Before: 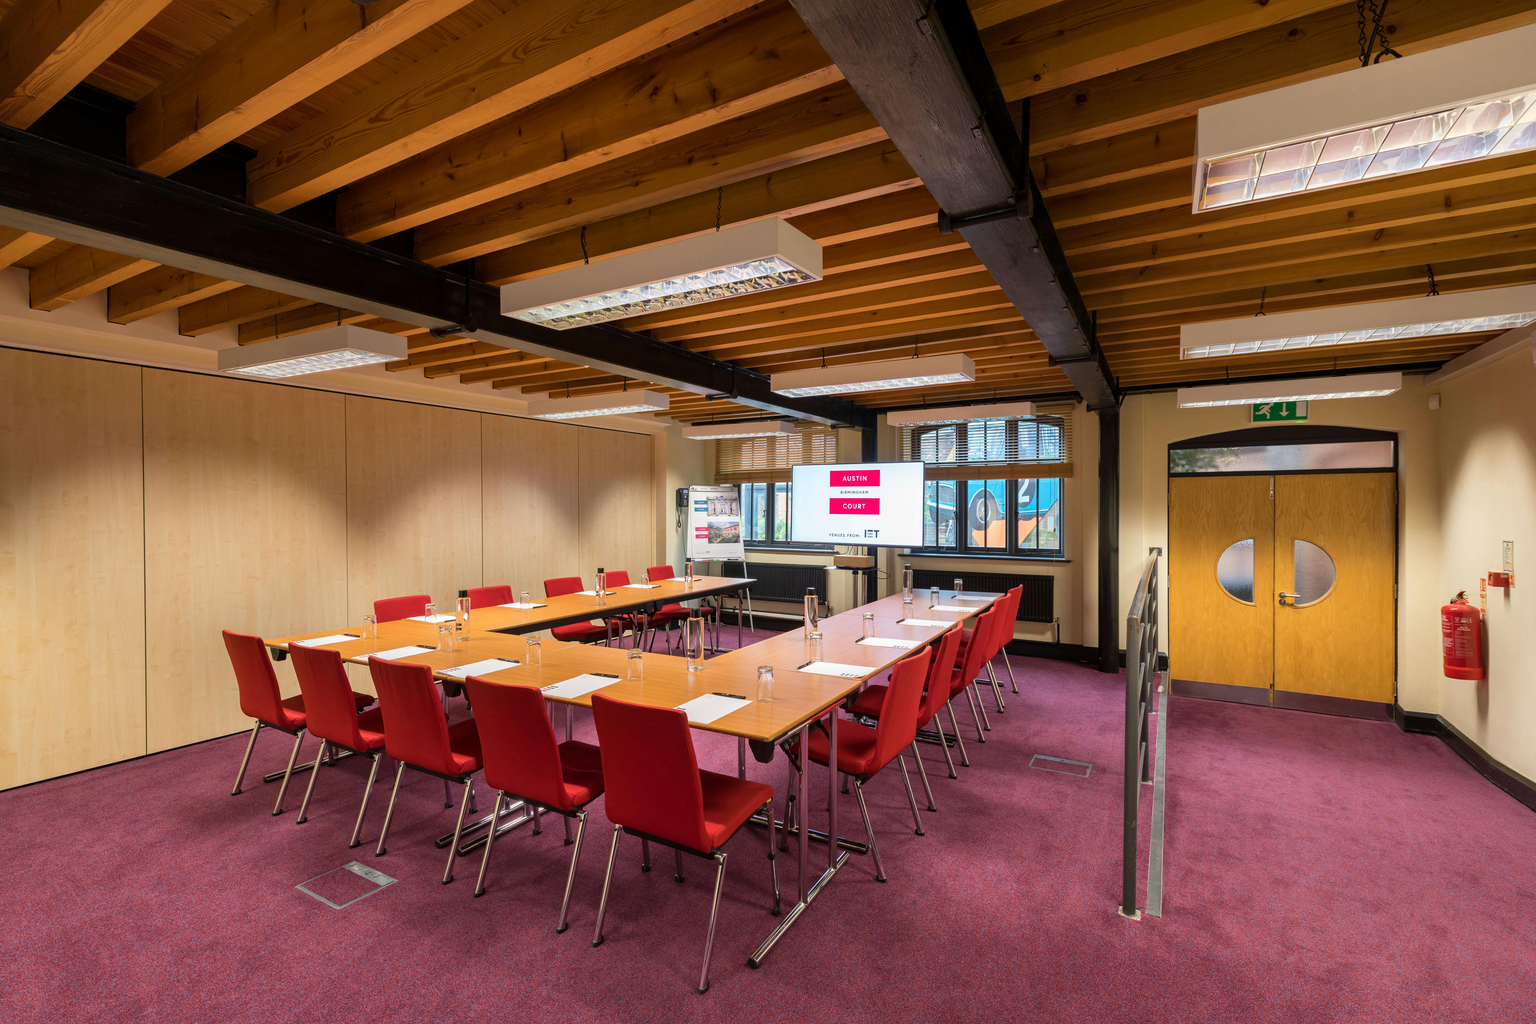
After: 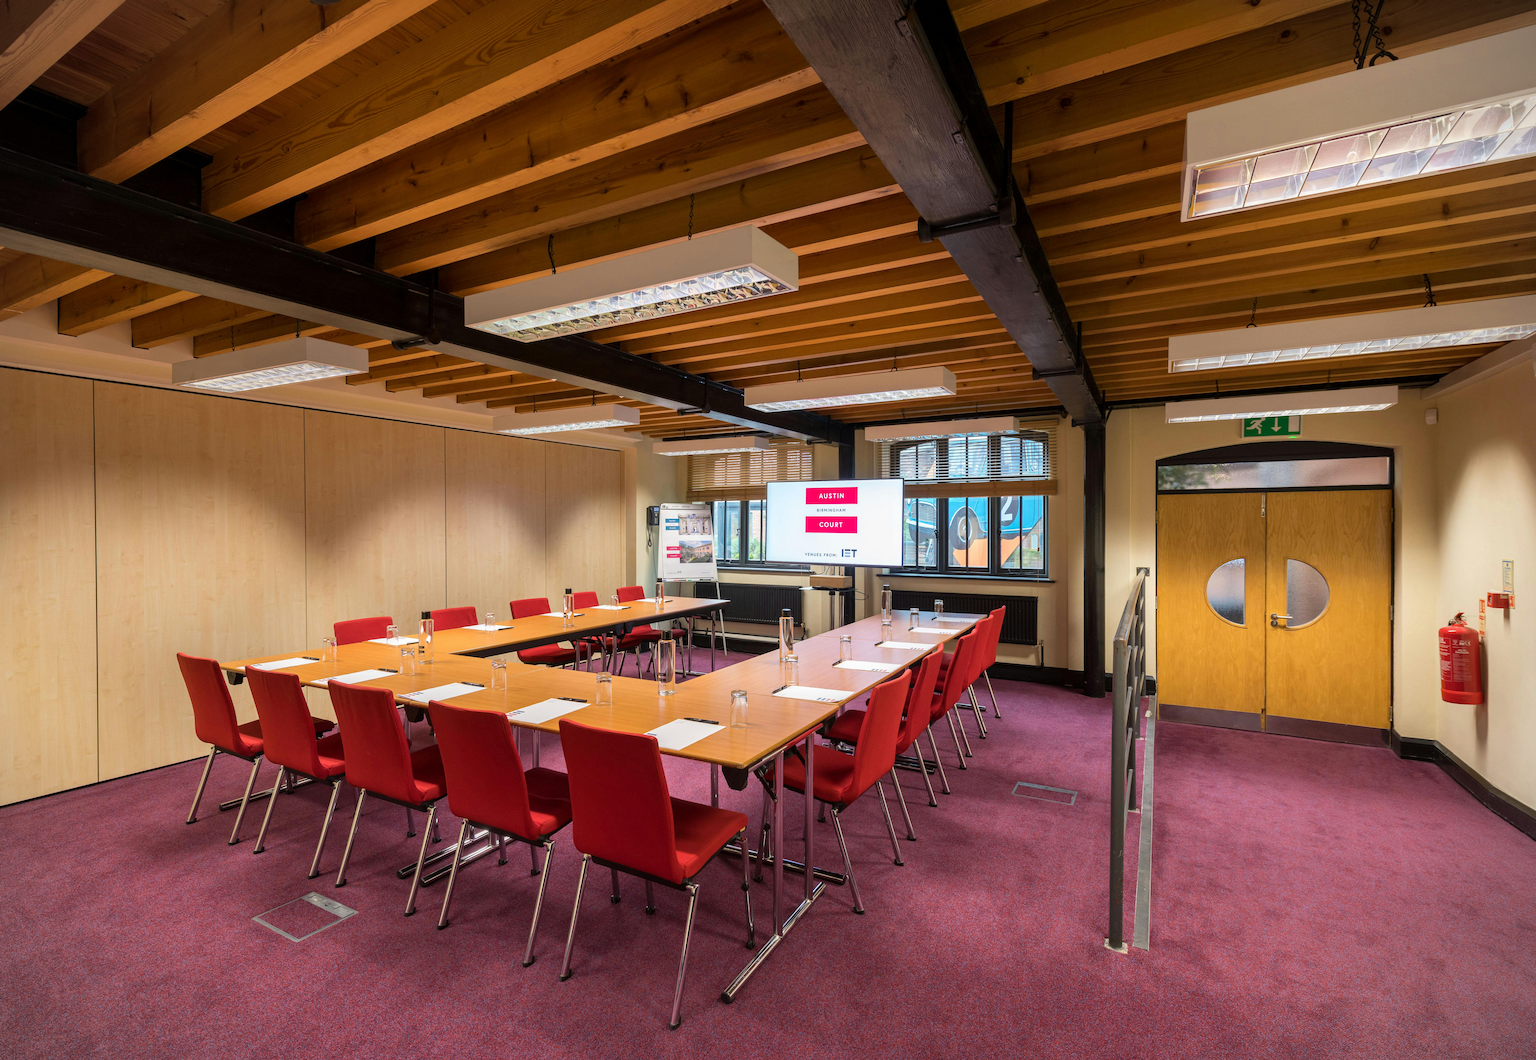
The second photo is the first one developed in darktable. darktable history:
crop and rotate: left 3.404%
vignetting: fall-off start 97.15%, width/height ratio 1.18
